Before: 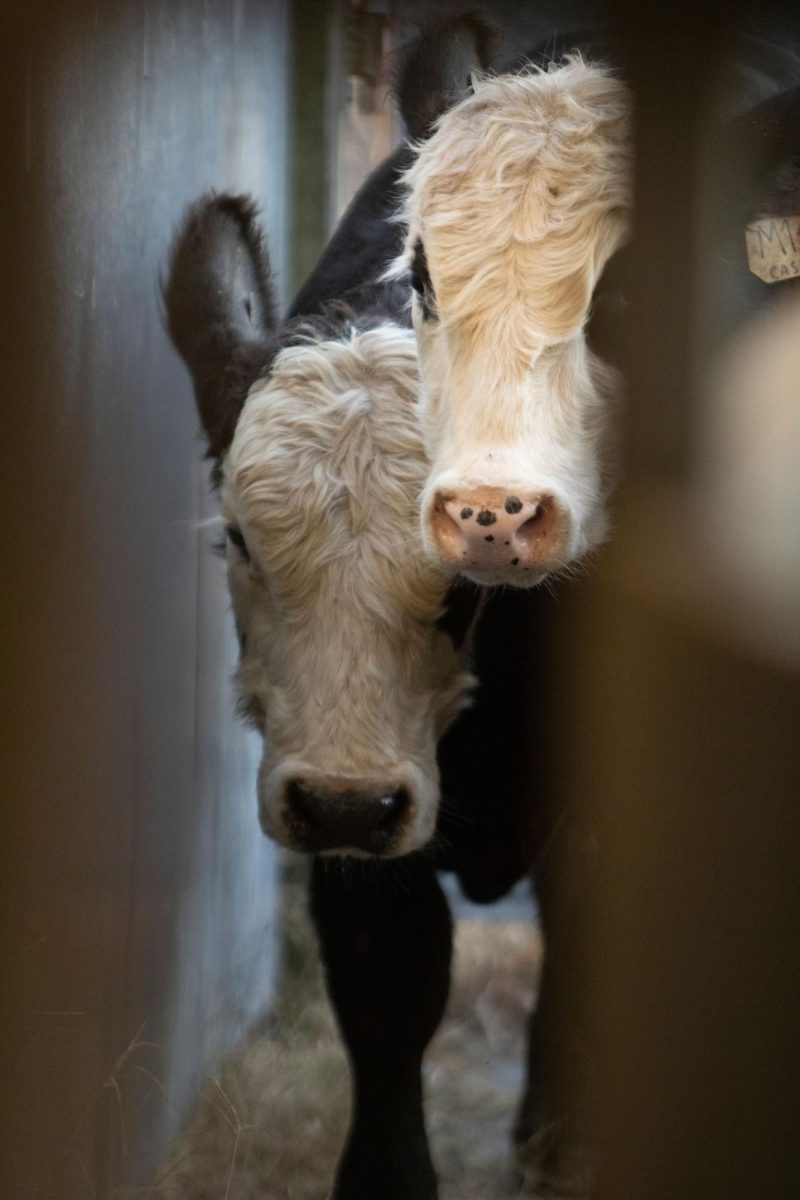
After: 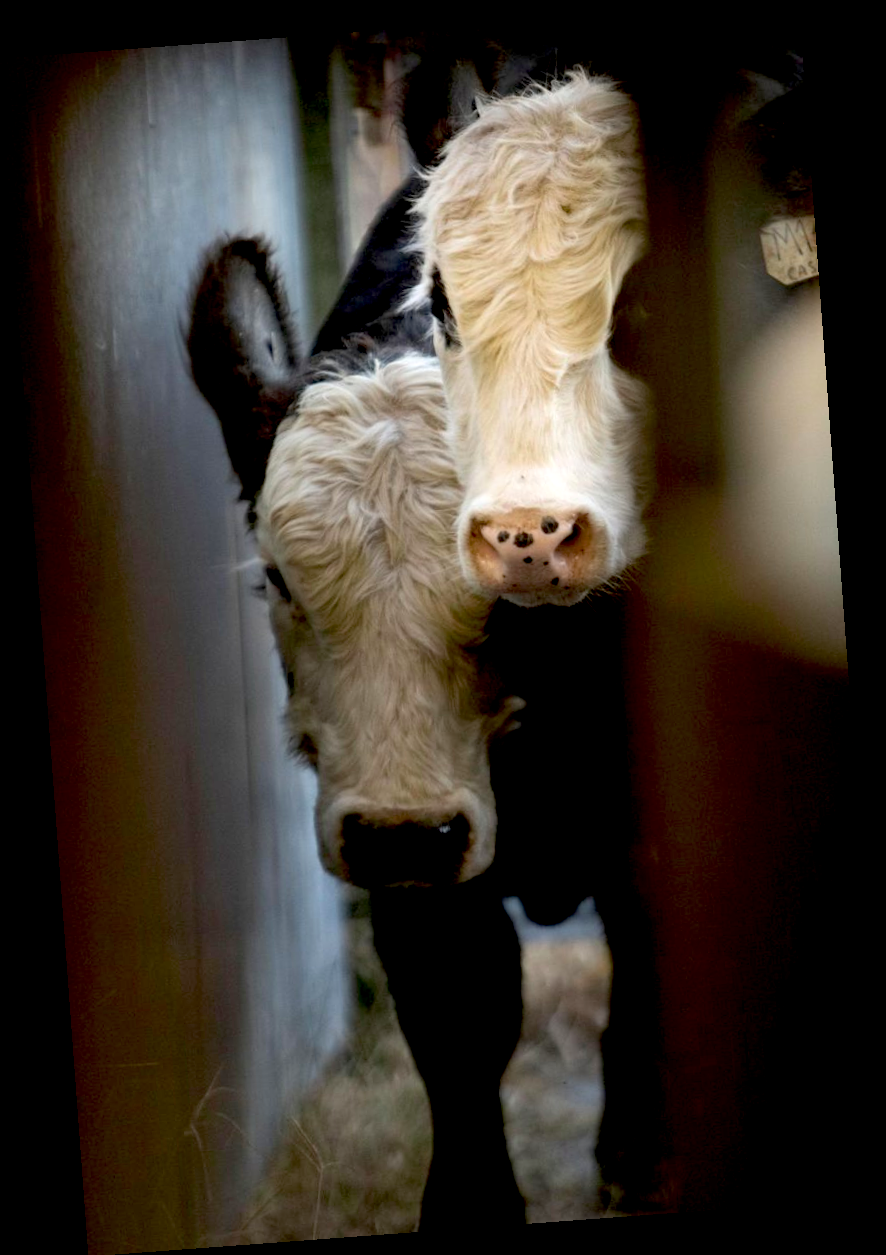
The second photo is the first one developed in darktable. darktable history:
rotate and perspective: rotation -4.25°, automatic cropping off
color zones: curves: ch2 [(0, 0.5) (0.143, 0.517) (0.286, 0.571) (0.429, 0.522) (0.571, 0.5) (0.714, 0.5) (0.857, 0.5) (1, 0.5)]
exposure: black level correction 0.025, exposure 0.182 EV, compensate highlight preservation false
